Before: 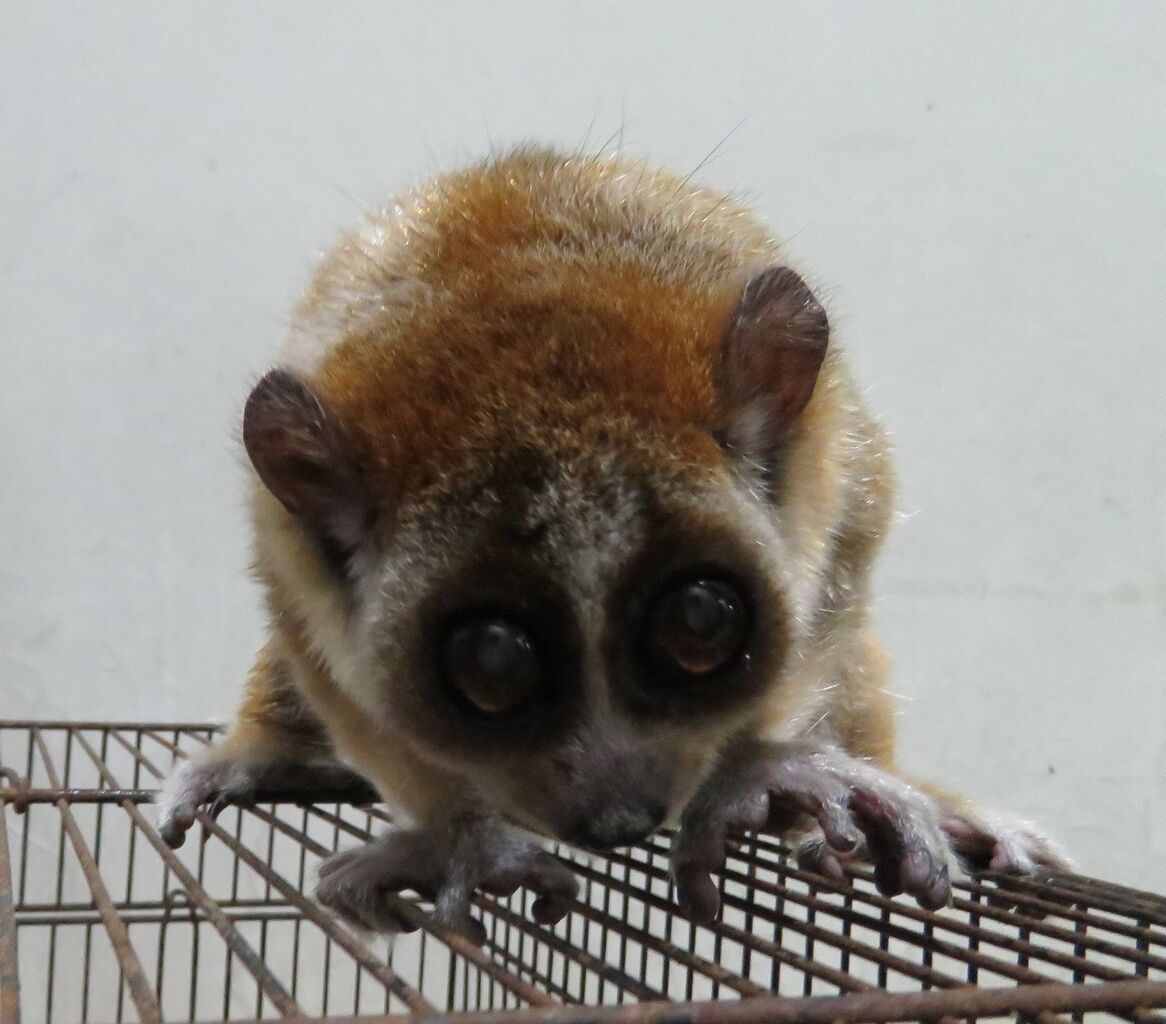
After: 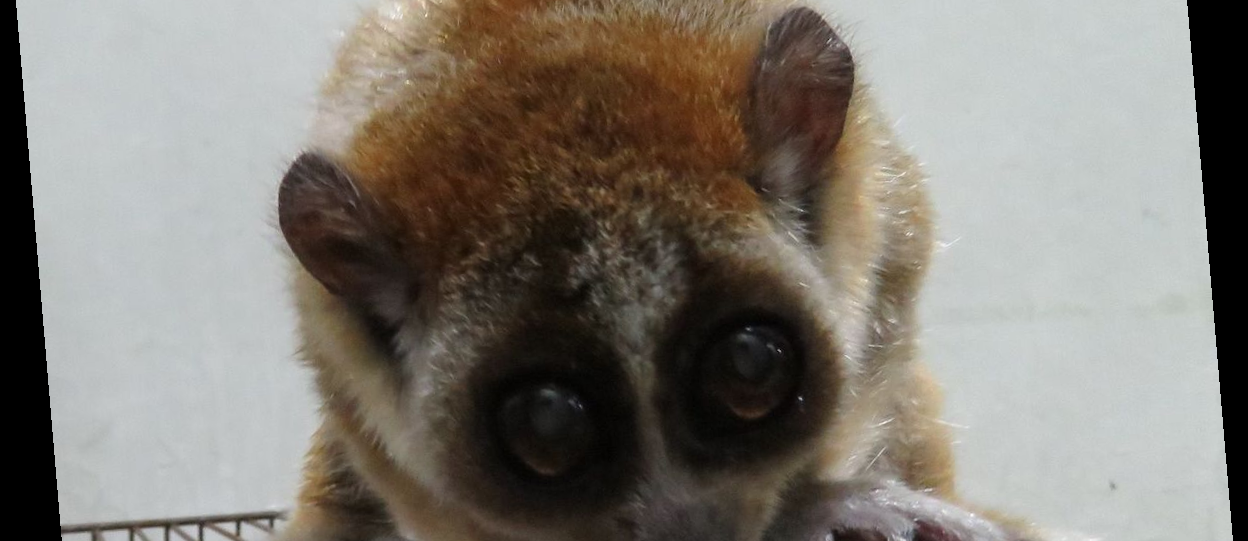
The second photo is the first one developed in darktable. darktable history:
rotate and perspective: rotation -4.86°, automatic cropping off
crop and rotate: top 26.056%, bottom 25.543%
